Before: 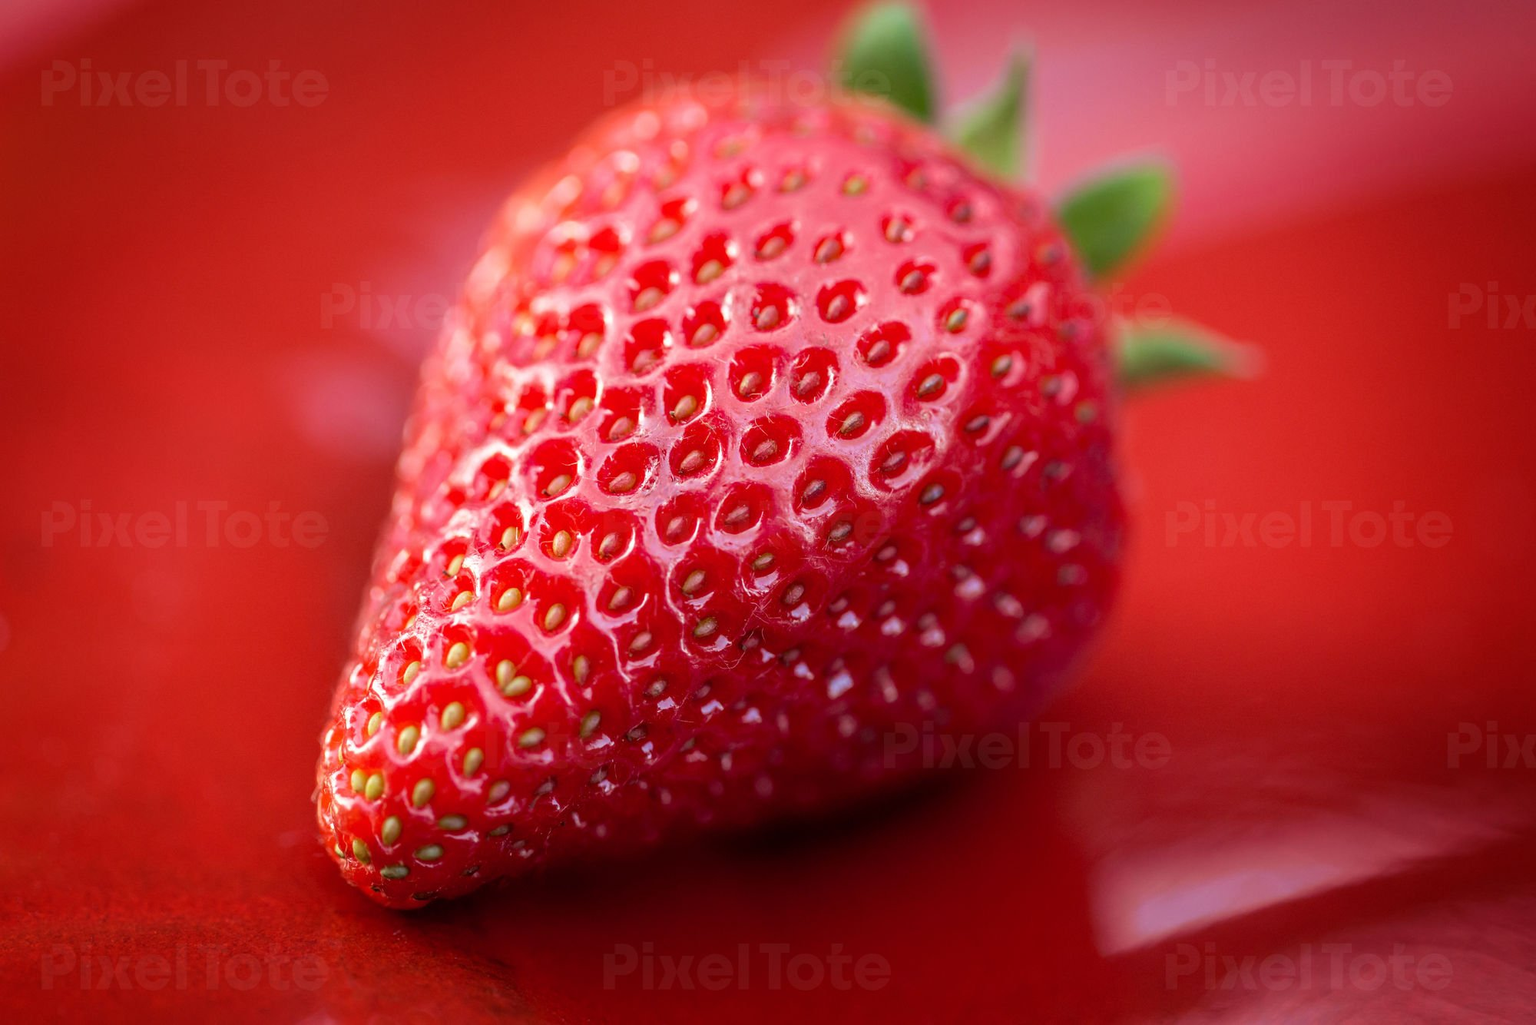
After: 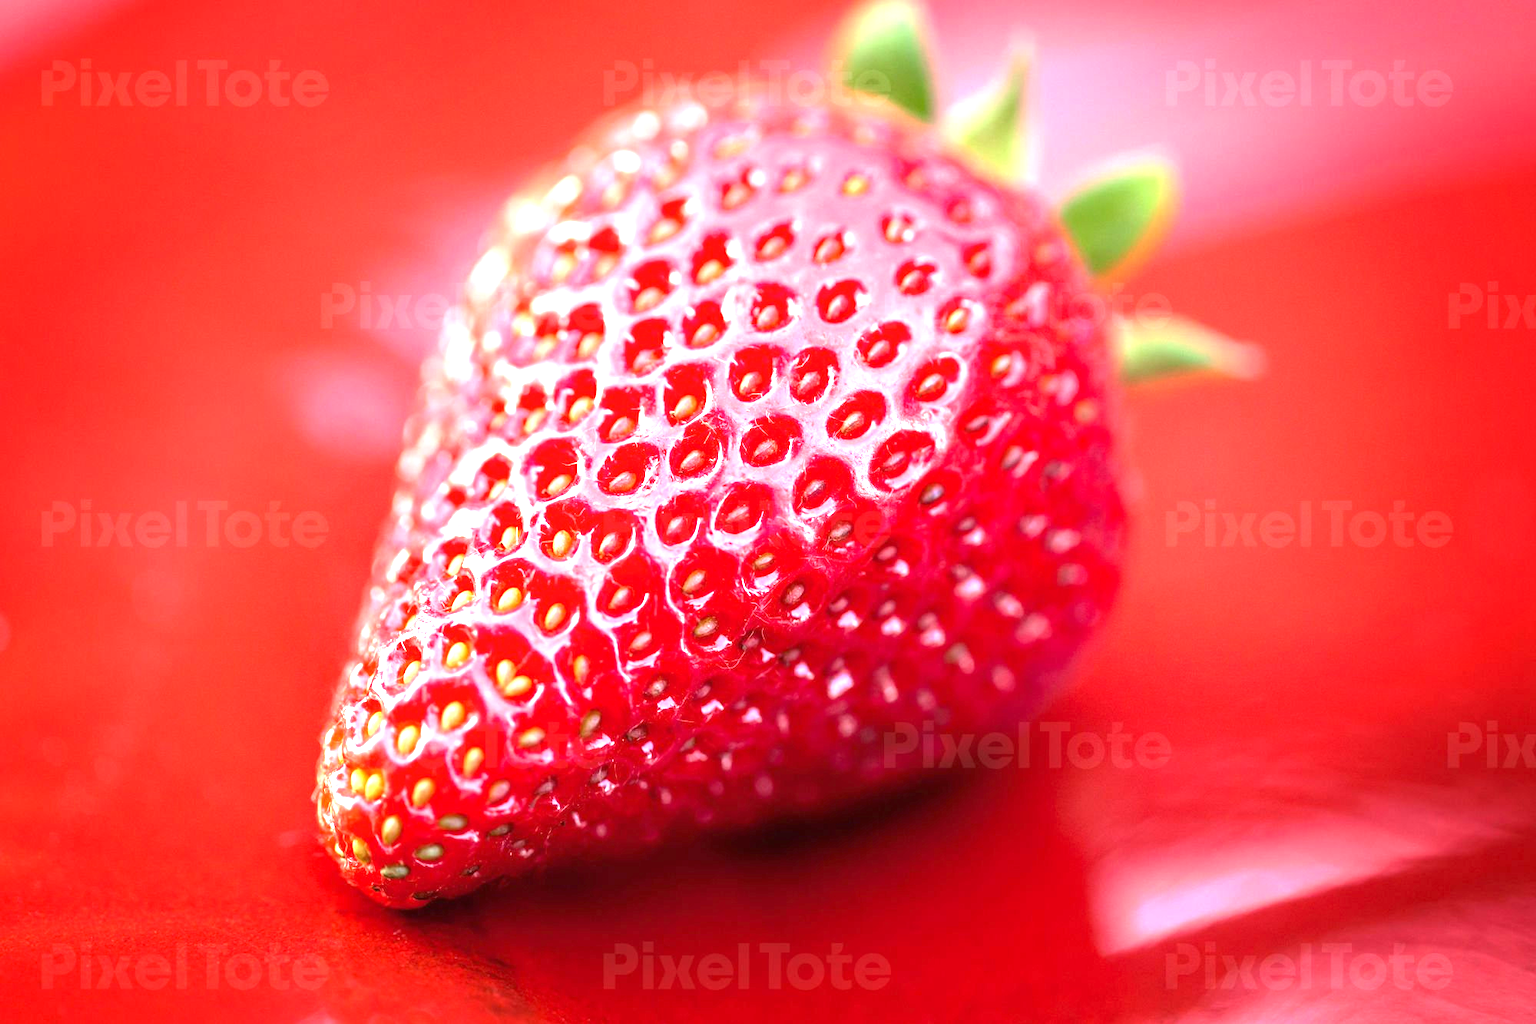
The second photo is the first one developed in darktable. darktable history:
exposure: black level correction 0, exposure 1.741 EV, compensate exposure bias true, compensate highlight preservation false
tone curve: curves: ch0 [(0, 0) (0.003, 0.003) (0.011, 0.011) (0.025, 0.025) (0.044, 0.044) (0.069, 0.069) (0.1, 0.099) (0.136, 0.135) (0.177, 0.176) (0.224, 0.223) (0.277, 0.275) (0.335, 0.333) (0.399, 0.396) (0.468, 0.465) (0.543, 0.546) (0.623, 0.625) (0.709, 0.711) (0.801, 0.802) (0.898, 0.898) (1, 1)], preserve colors none
